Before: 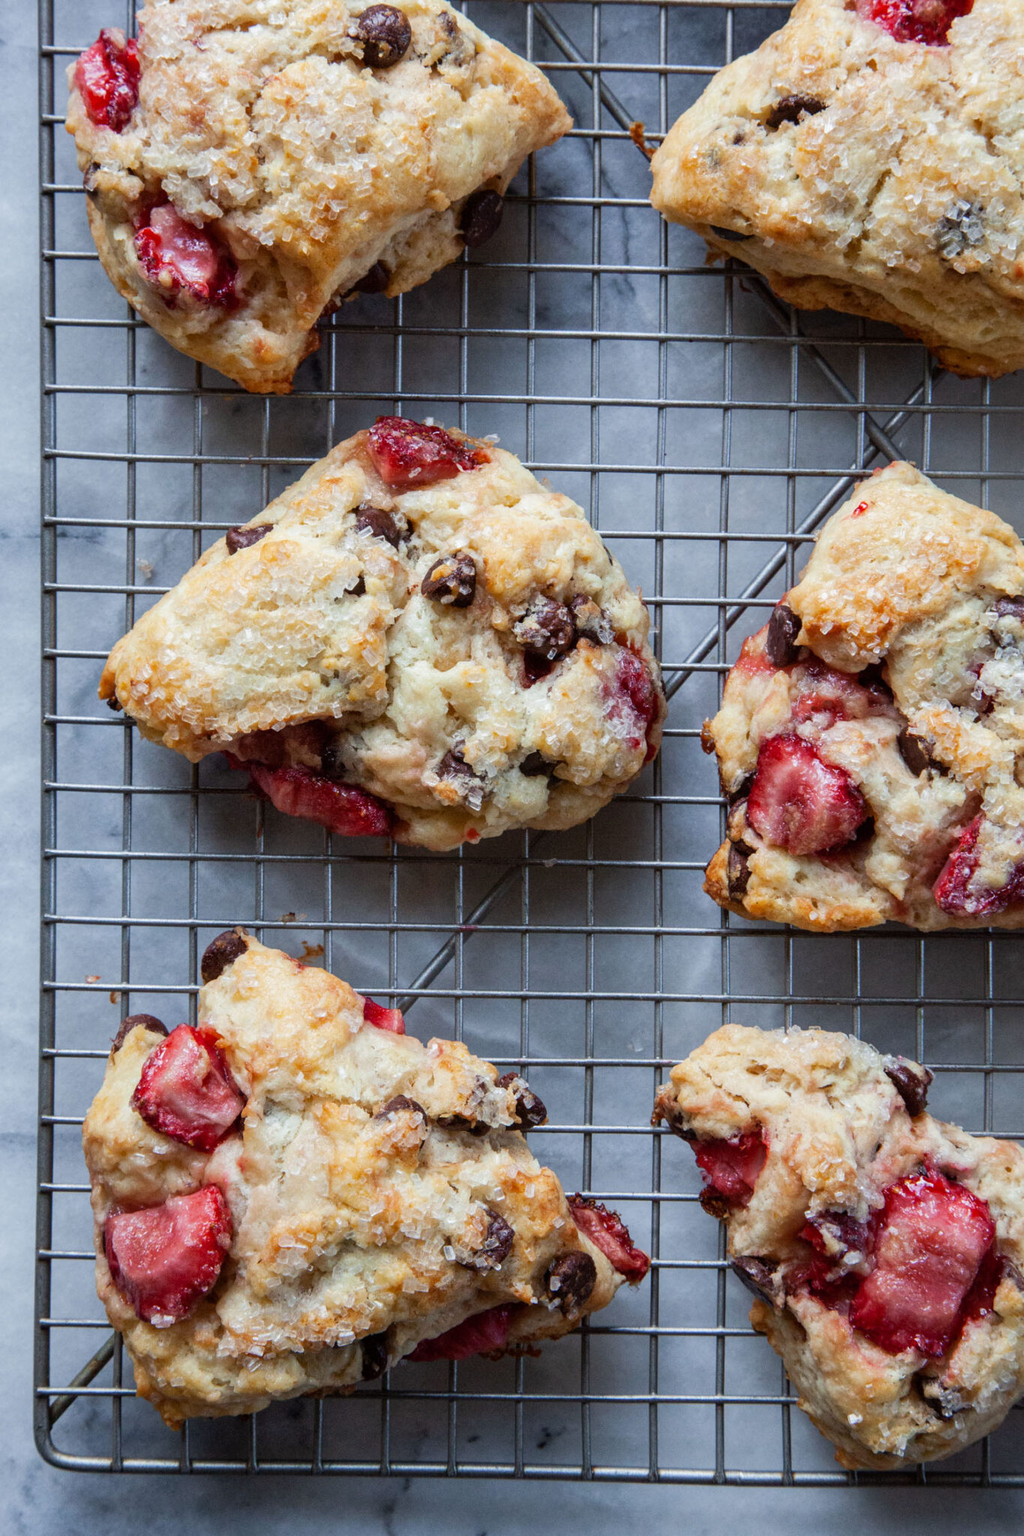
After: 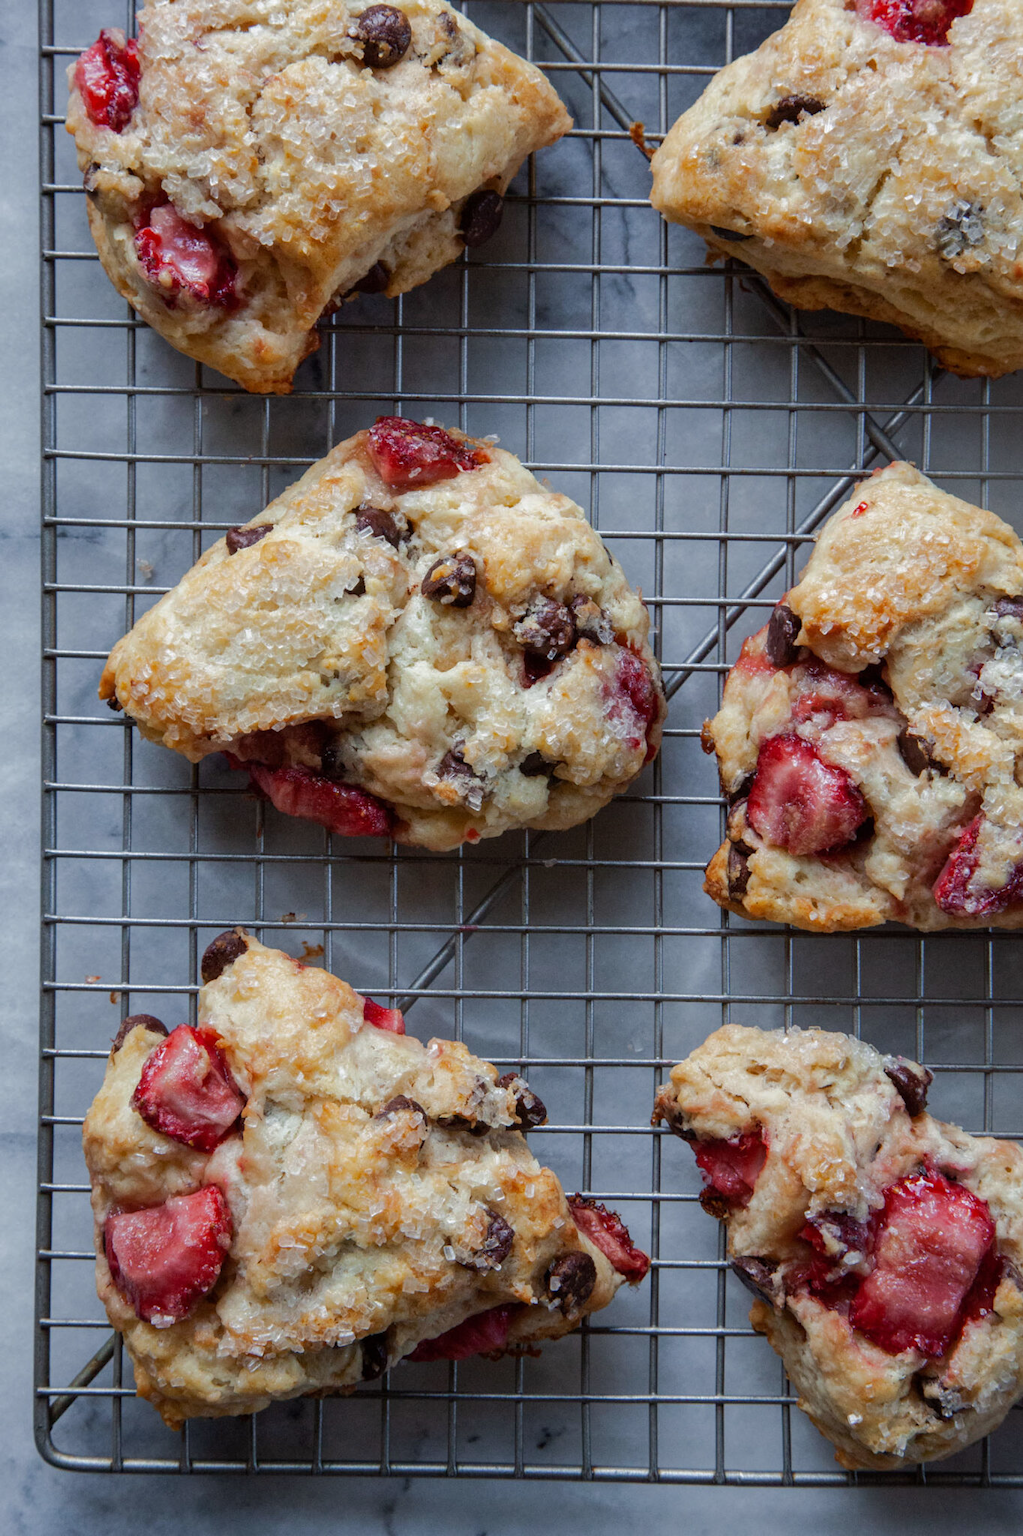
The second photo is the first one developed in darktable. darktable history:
tone equalizer: on, module defaults
tone curve: curves: ch0 [(0, 0) (0.568, 0.517) (0.8, 0.717) (1, 1)]
